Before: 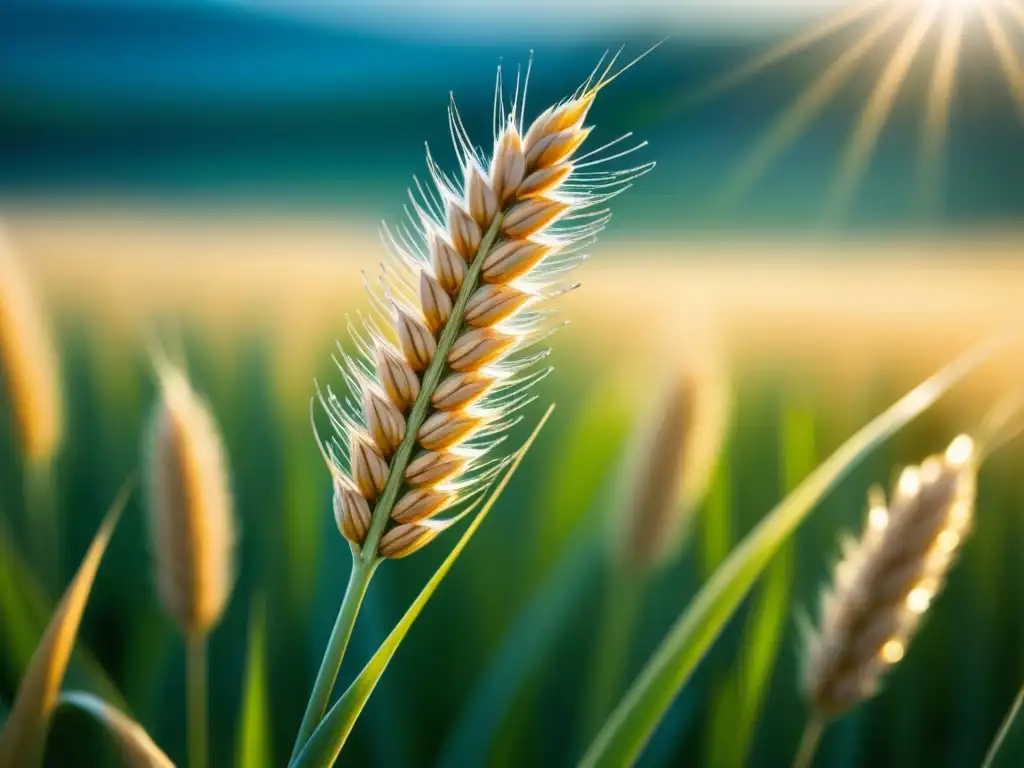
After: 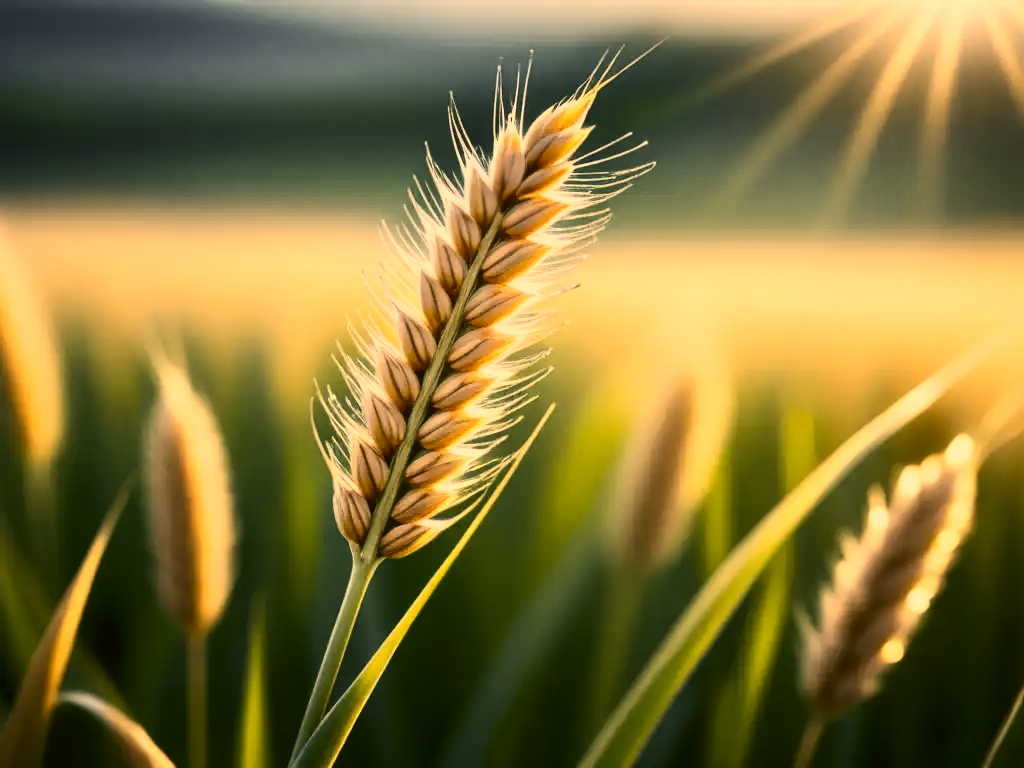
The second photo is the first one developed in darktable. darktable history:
color correction: highlights a* 17.94, highlights b* 35.39, shadows a* 1.48, shadows b* 6.42, saturation 1.01
contrast brightness saturation: contrast 0.25, saturation -0.31
